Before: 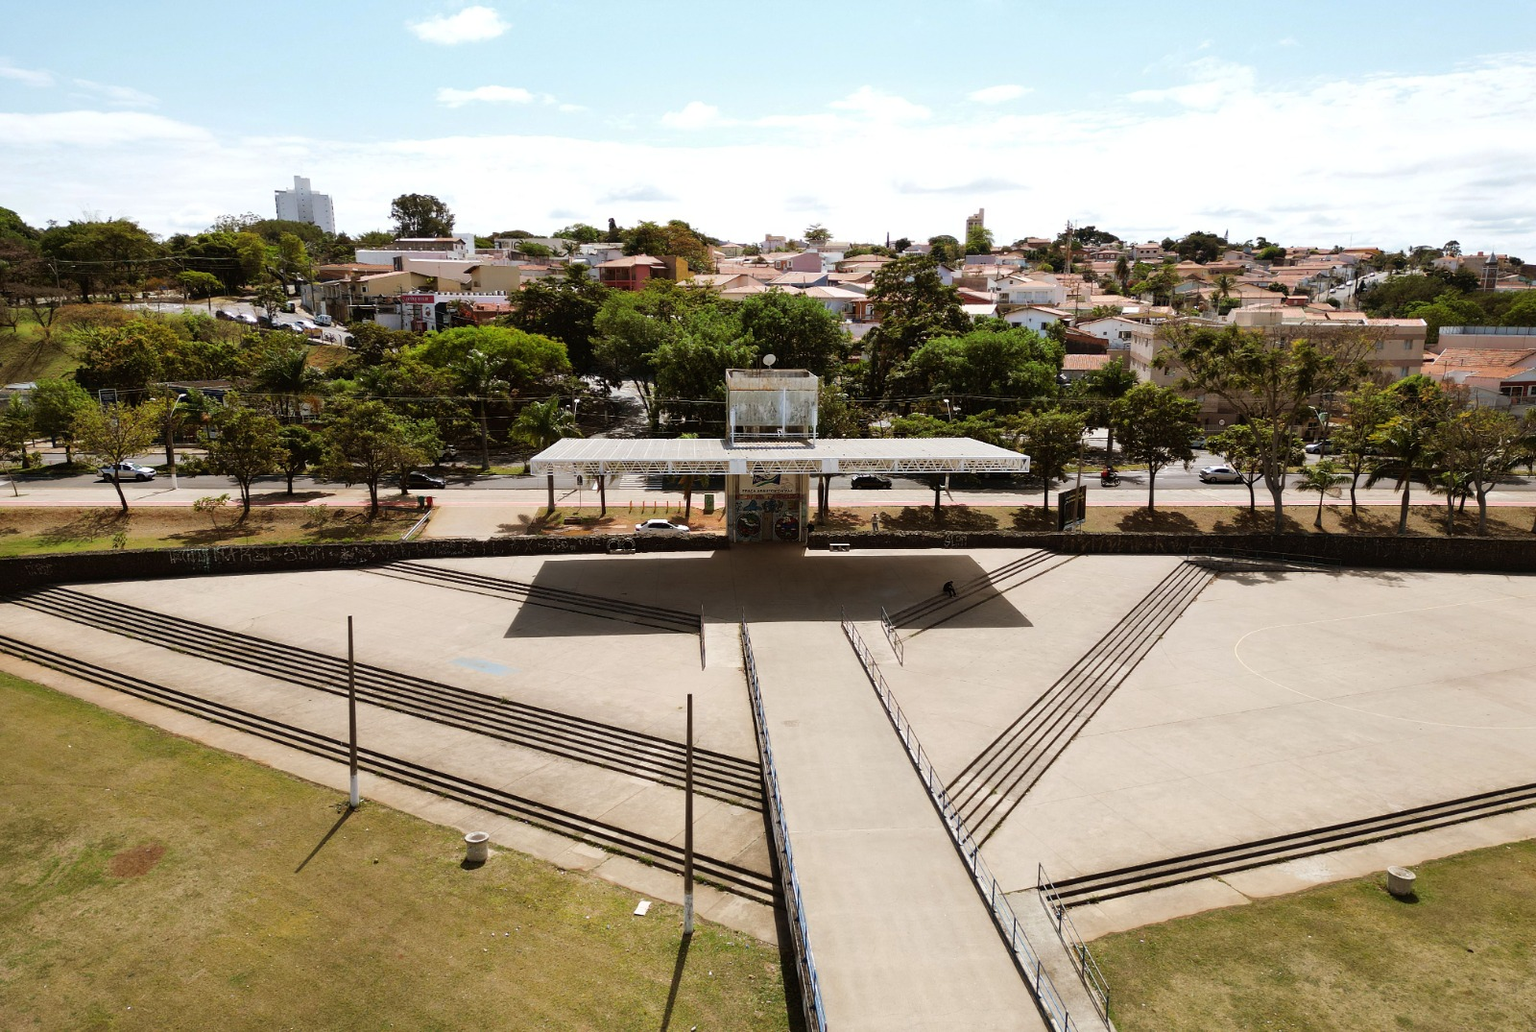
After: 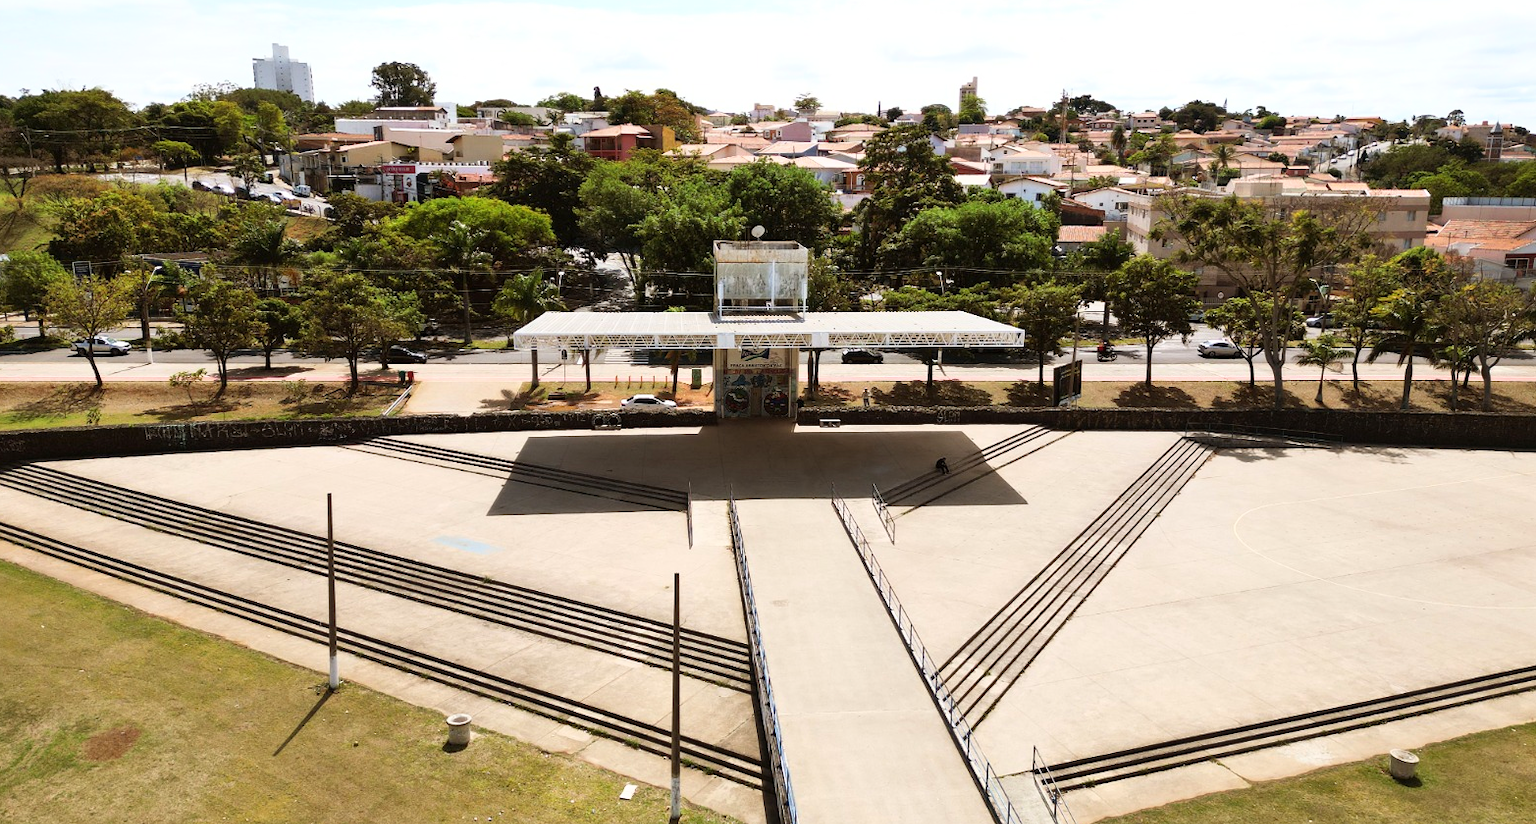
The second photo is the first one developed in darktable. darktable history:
base curve: curves: ch0 [(0, 0) (0.688, 0.865) (1, 1)]
crop and rotate: left 1.918%, top 12.999%, right 0.259%, bottom 8.788%
shadows and highlights: shadows 36.18, highlights -26.68, soften with gaussian
